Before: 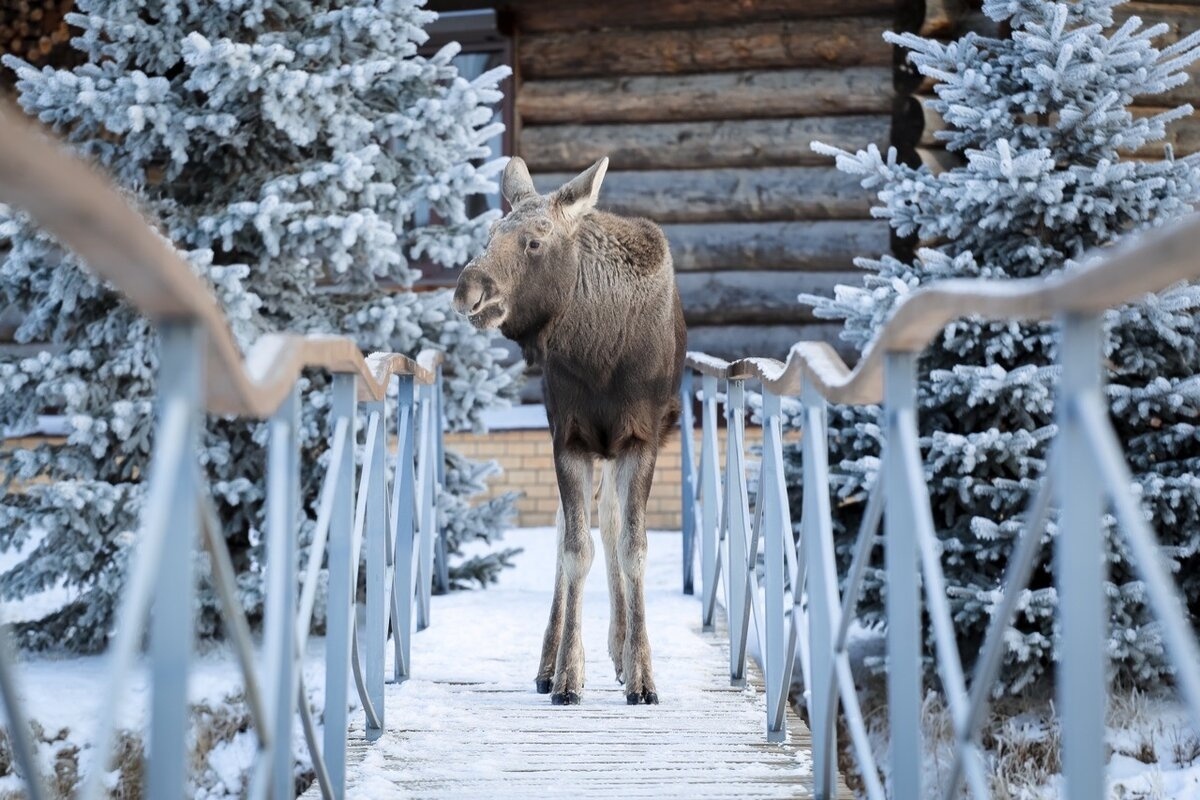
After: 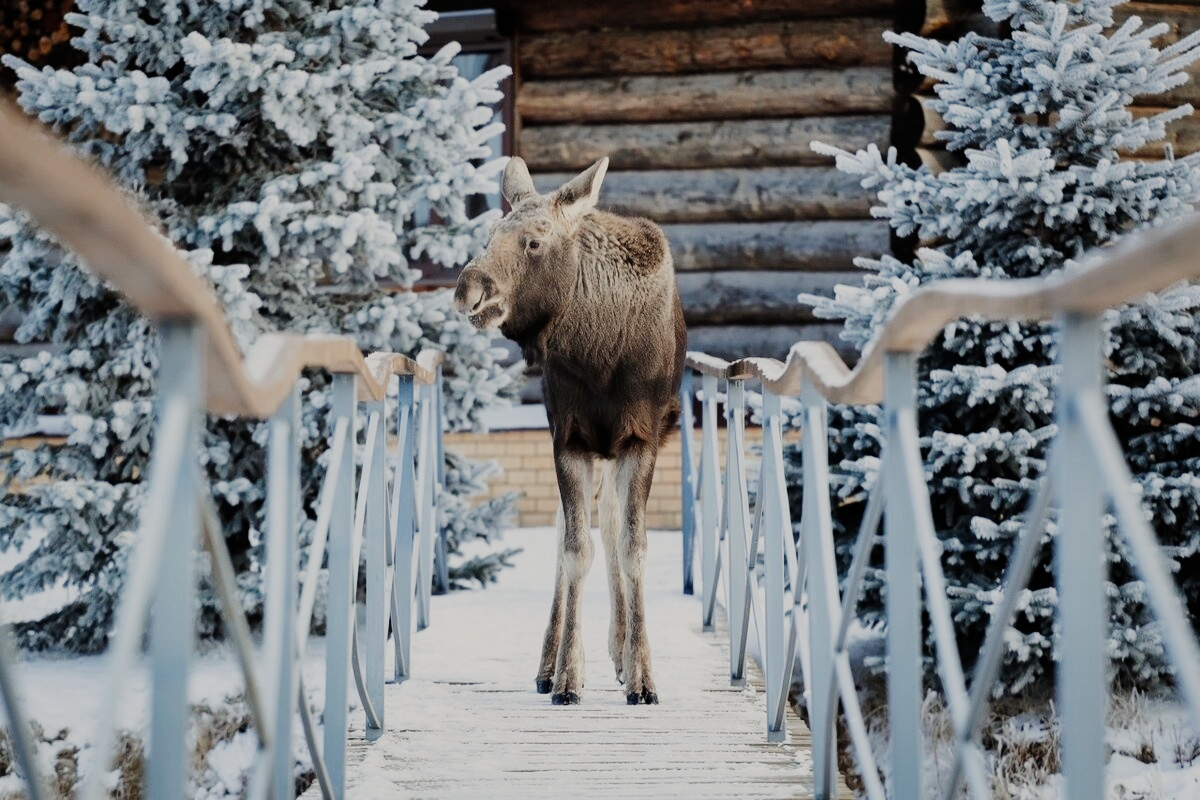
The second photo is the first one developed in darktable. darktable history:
sigmoid: contrast 1.6, skew -0.2, preserve hue 0%, red attenuation 0.1, red rotation 0.035, green attenuation 0.1, green rotation -0.017, blue attenuation 0.15, blue rotation -0.052, base primaries Rec2020
shadows and highlights: shadows 25, white point adjustment -3, highlights -30
white balance: red 1.045, blue 0.932
